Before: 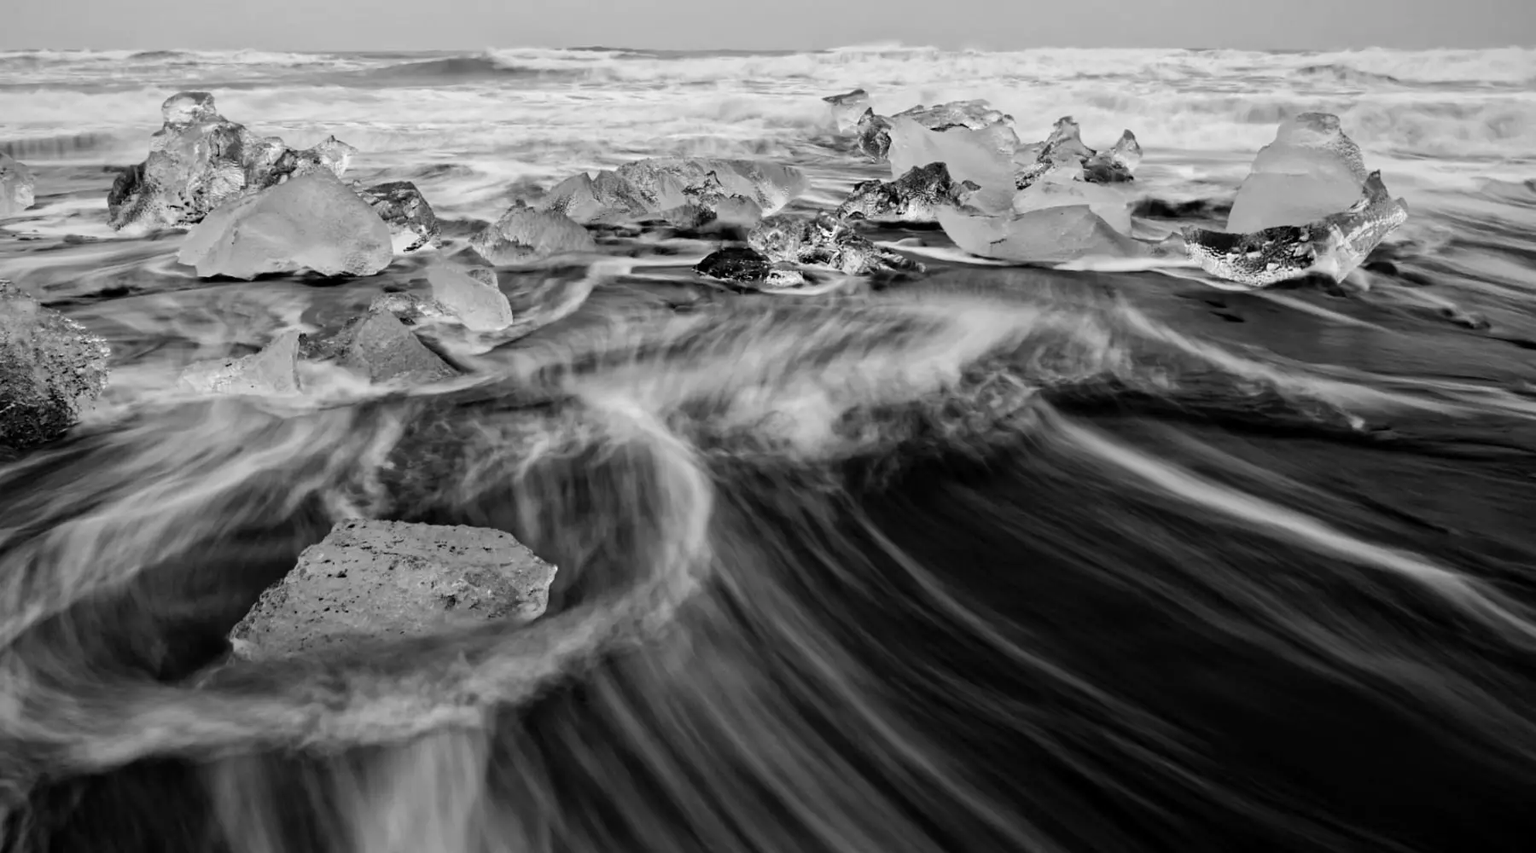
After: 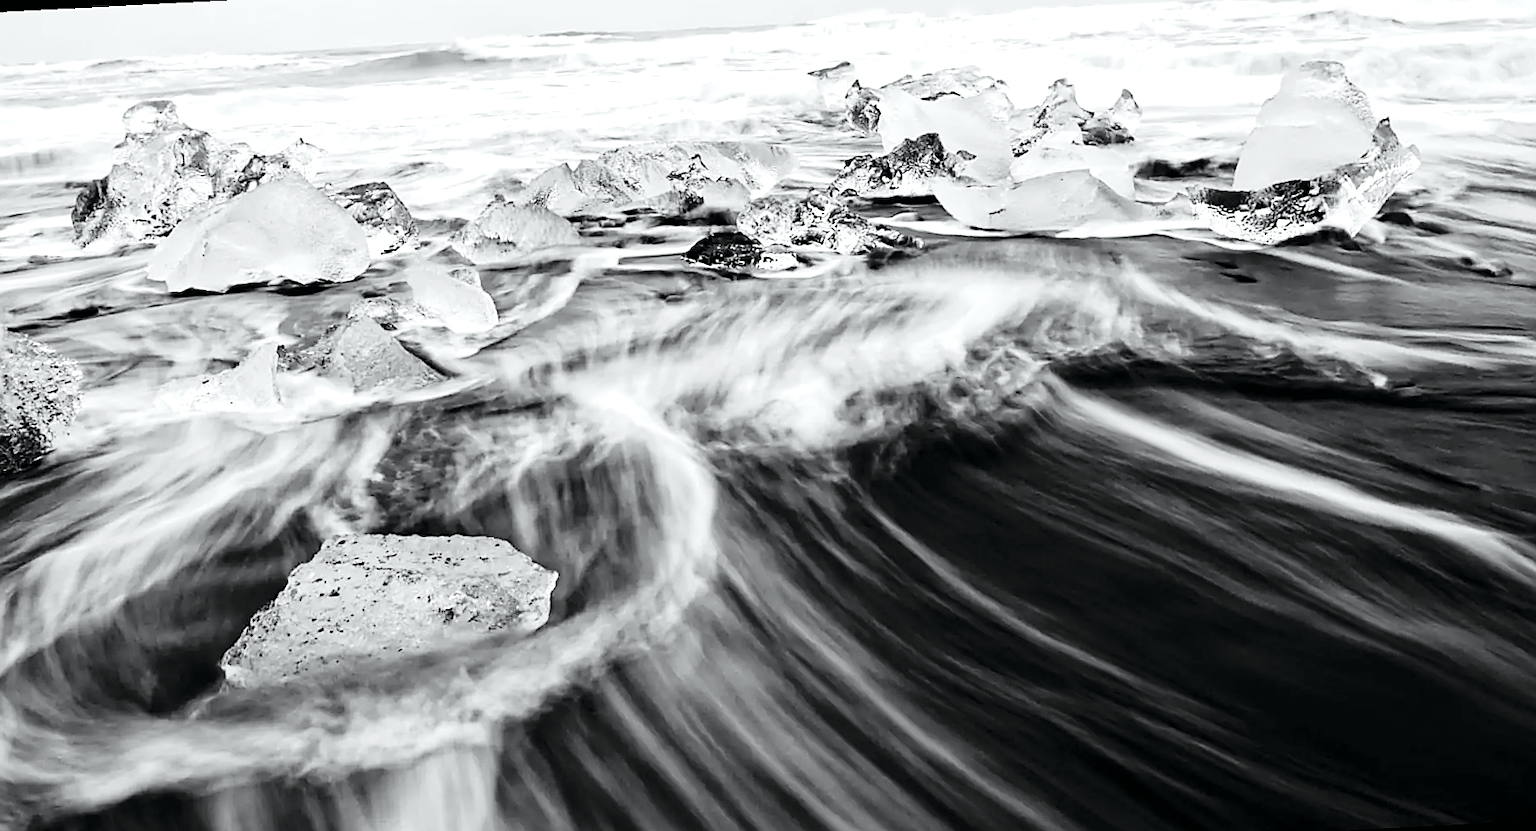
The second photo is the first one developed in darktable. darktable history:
exposure: black level correction 0, exposure 1.1 EV, compensate highlight preservation false
sharpen: radius 1.4, amount 1.25, threshold 0.7
rotate and perspective: rotation -3°, crop left 0.031, crop right 0.968, crop top 0.07, crop bottom 0.93
tone curve: curves: ch0 [(0, 0) (0.042, 0.023) (0.157, 0.114) (0.302, 0.308) (0.44, 0.507) (0.607, 0.705) (0.824, 0.882) (1, 0.965)]; ch1 [(0, 0) (0.339, 0.334) (0.445, 0.419) (0.476, 0.454) (0.503, 0.501) (0.517, 0.513) (0.551, 0.567) (0.622, 0.662) (0.706, 0.741) (1, 1)]; ch2 [(0, 0) (0.327, 0.318) (0.417, 0.426) (0.46, 0.453) (0.502, 0.5) (0.514, 0.524) (0.547, 0.572) (0.615, 0.656) (0.717, 0.778) (1, 1)], color space Lab, independent channels, preserve colors none
